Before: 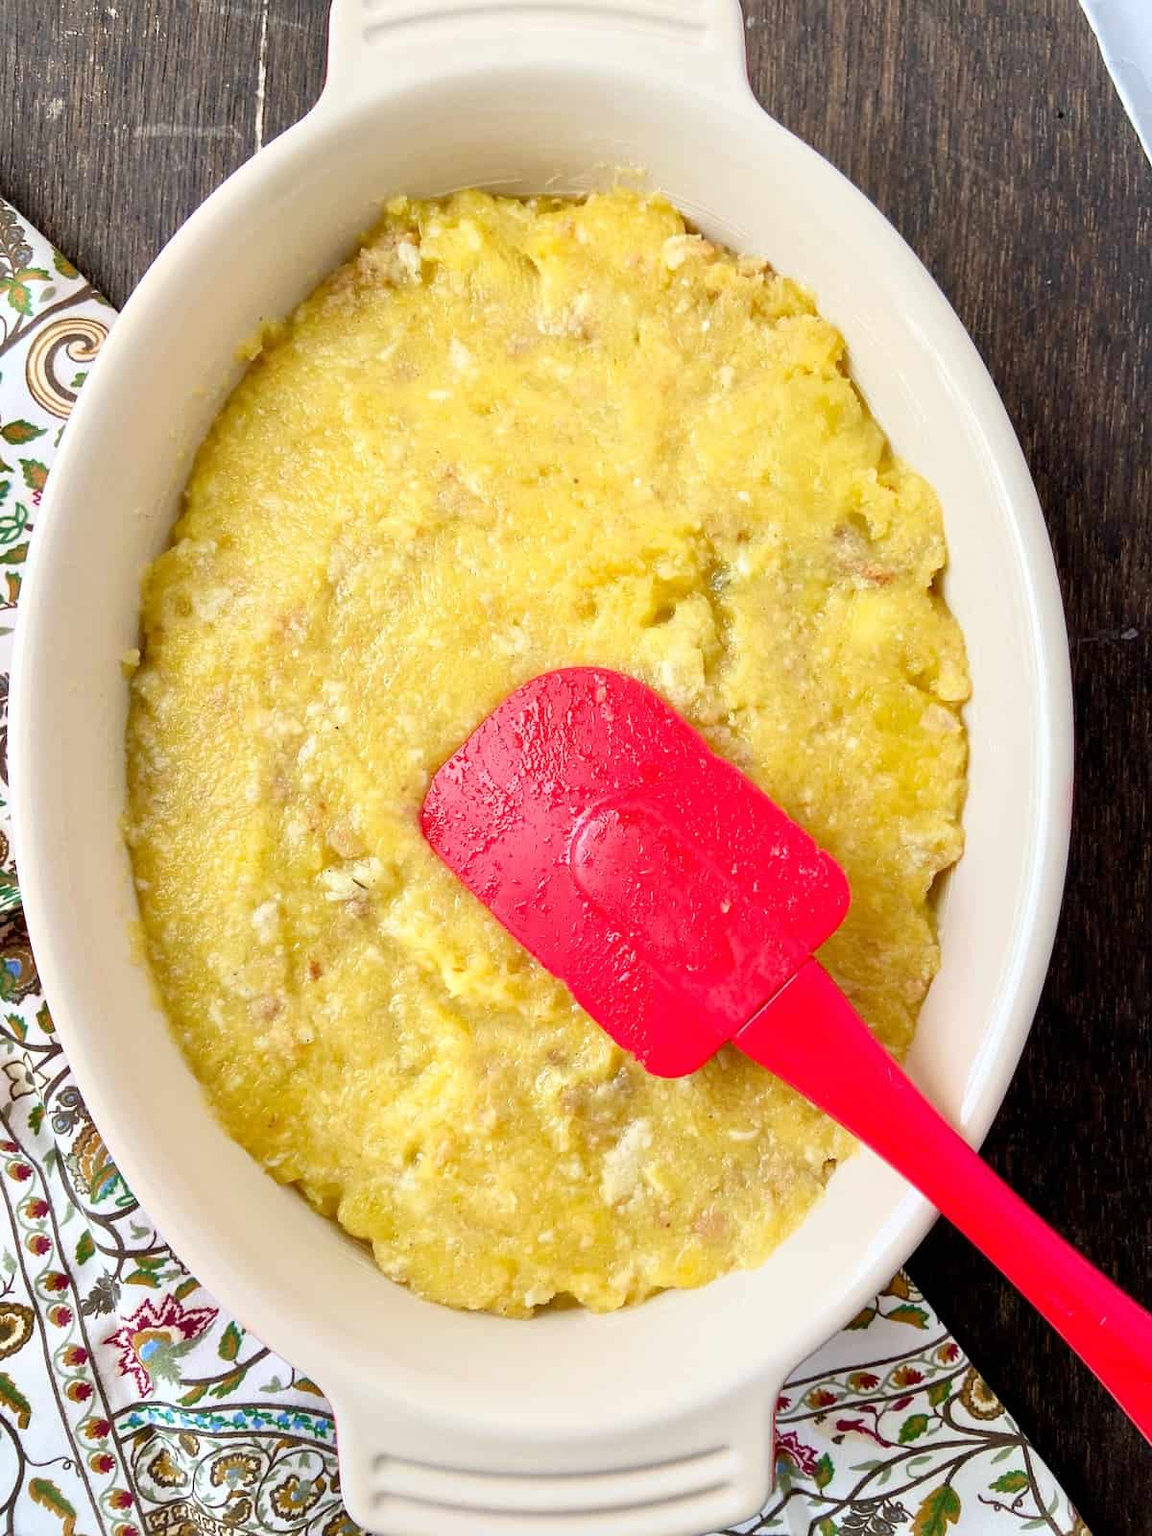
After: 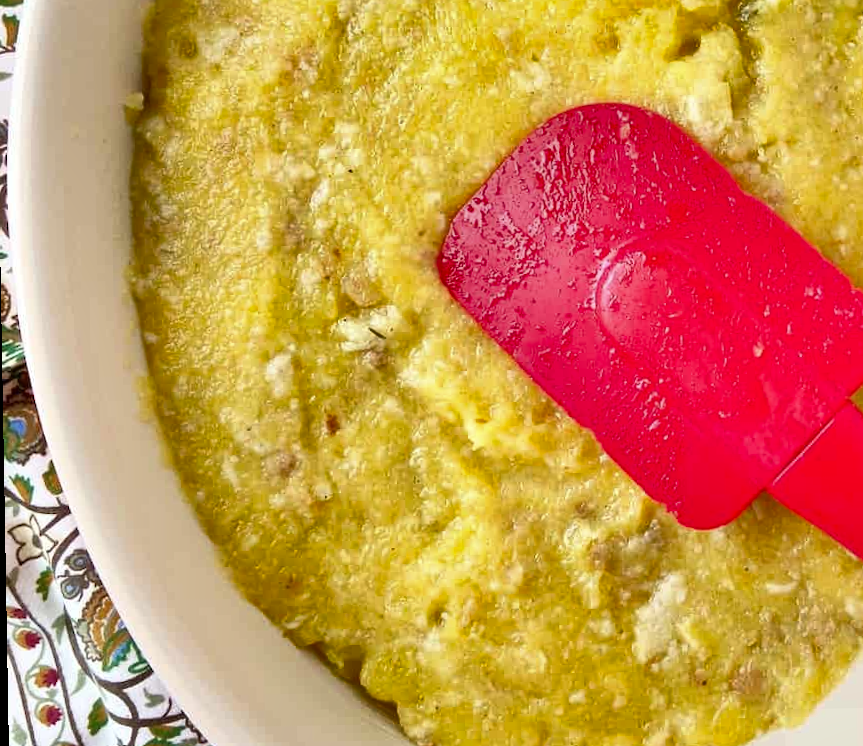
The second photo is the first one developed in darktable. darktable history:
crop: top 36.498%, right 27.964%, bottom 14.995%
shadows and highlights: shadows 60, highlights -60.23, soften with gaussian
rotate and perspective: rotation -1°, crop left 0.011, crop right 0.989, crop top 0.025, crop bottom 0.975
